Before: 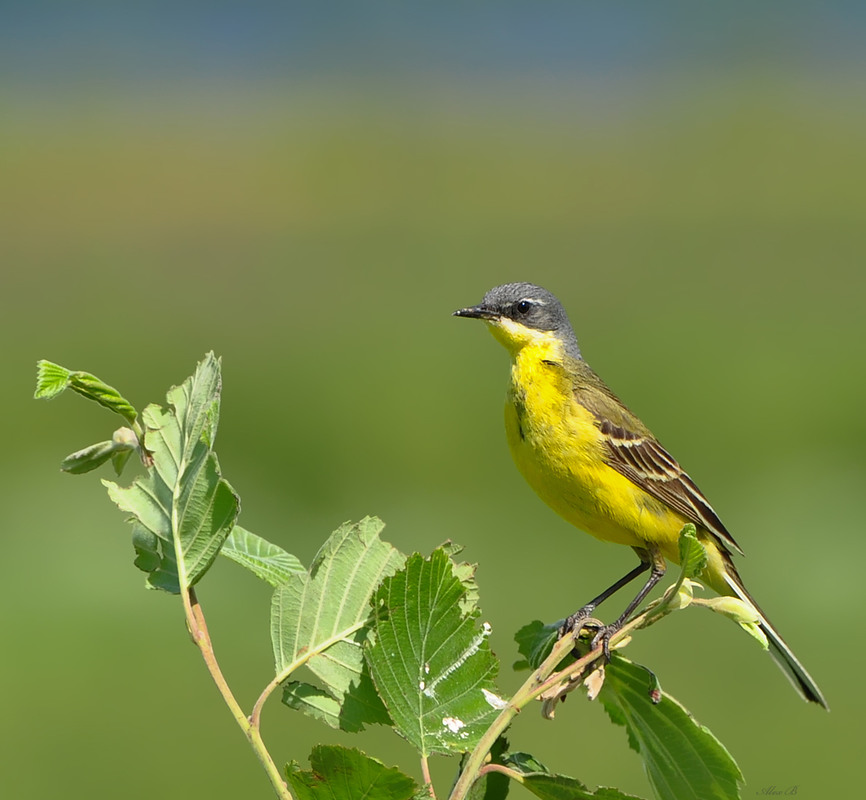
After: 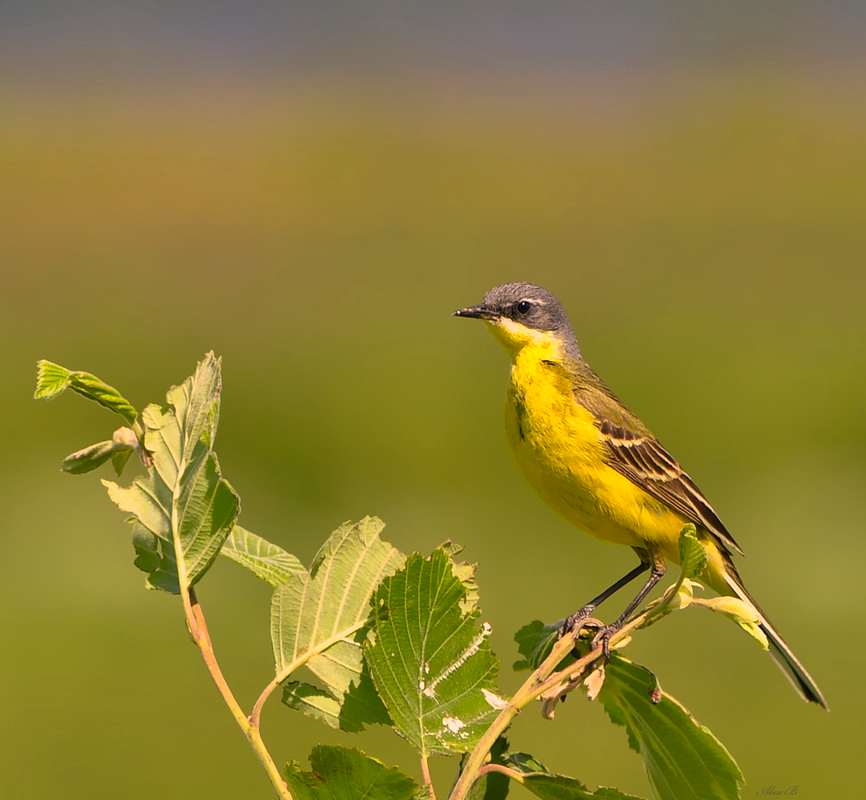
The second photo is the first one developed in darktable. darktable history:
color correction: highlights a* 22.29, highlights b* 21.78
tone equalizer: edges refinement/feathering 500, mask exposure compensation -1.57 EV, preserve details no
shadows and highlights: white point adjustment 0.141, highlights -71.19, soften with gaussian
